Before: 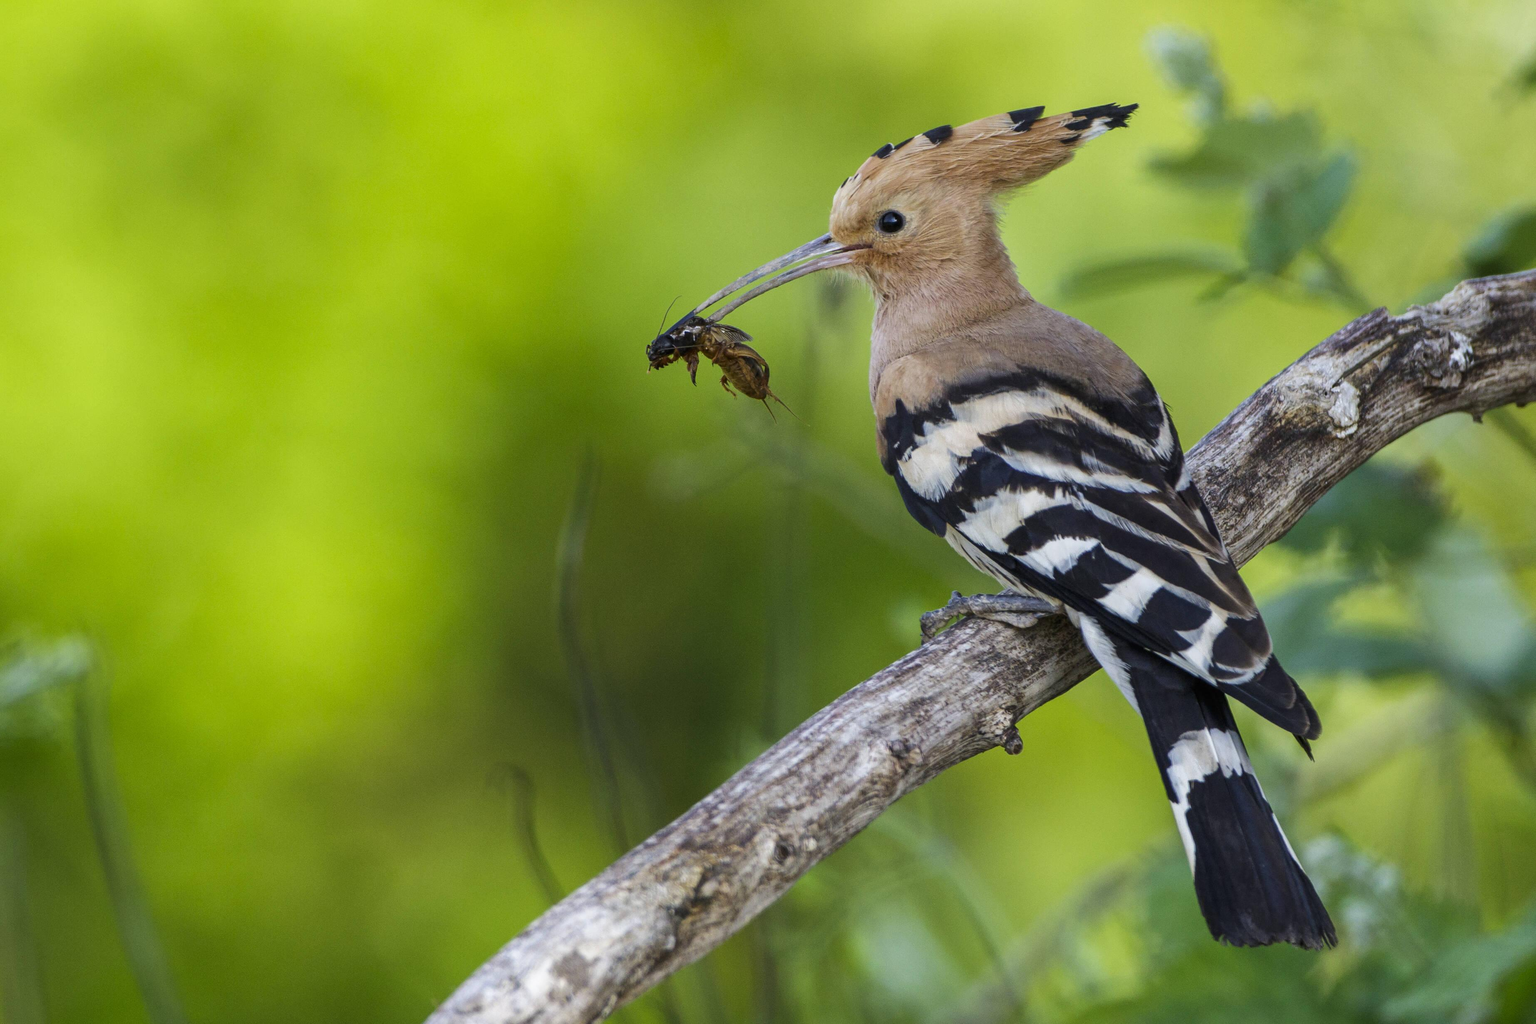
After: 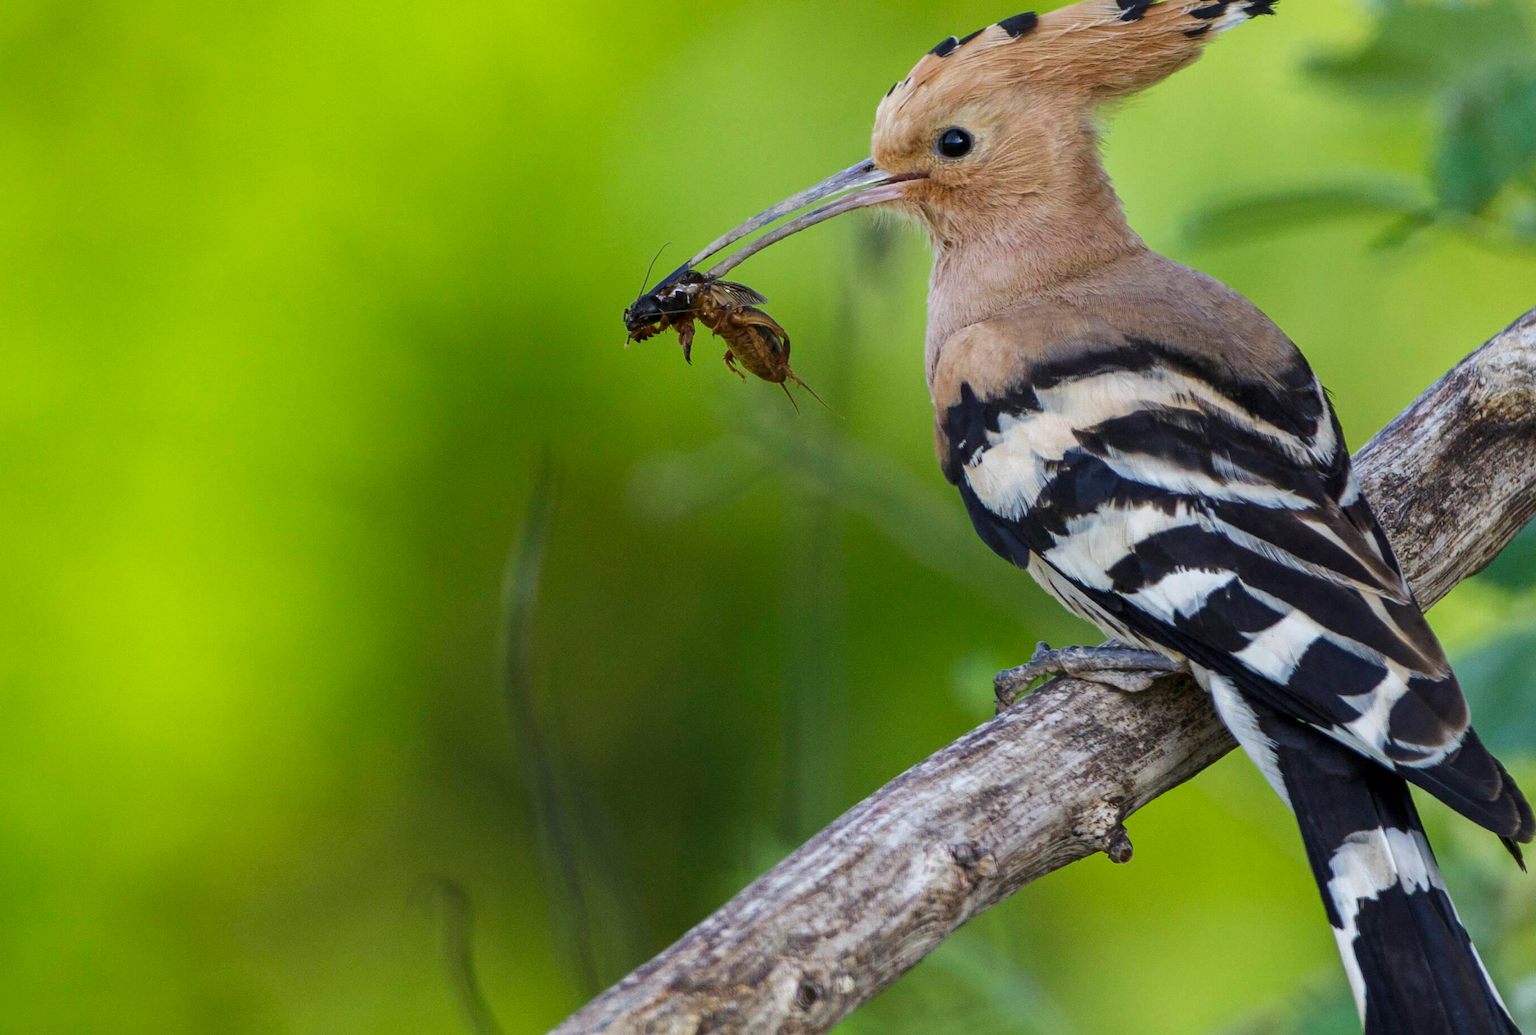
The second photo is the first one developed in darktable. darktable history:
crop and rotate: left 12.064%, top 11.38%, right 13.955%, bottom 13.828%
